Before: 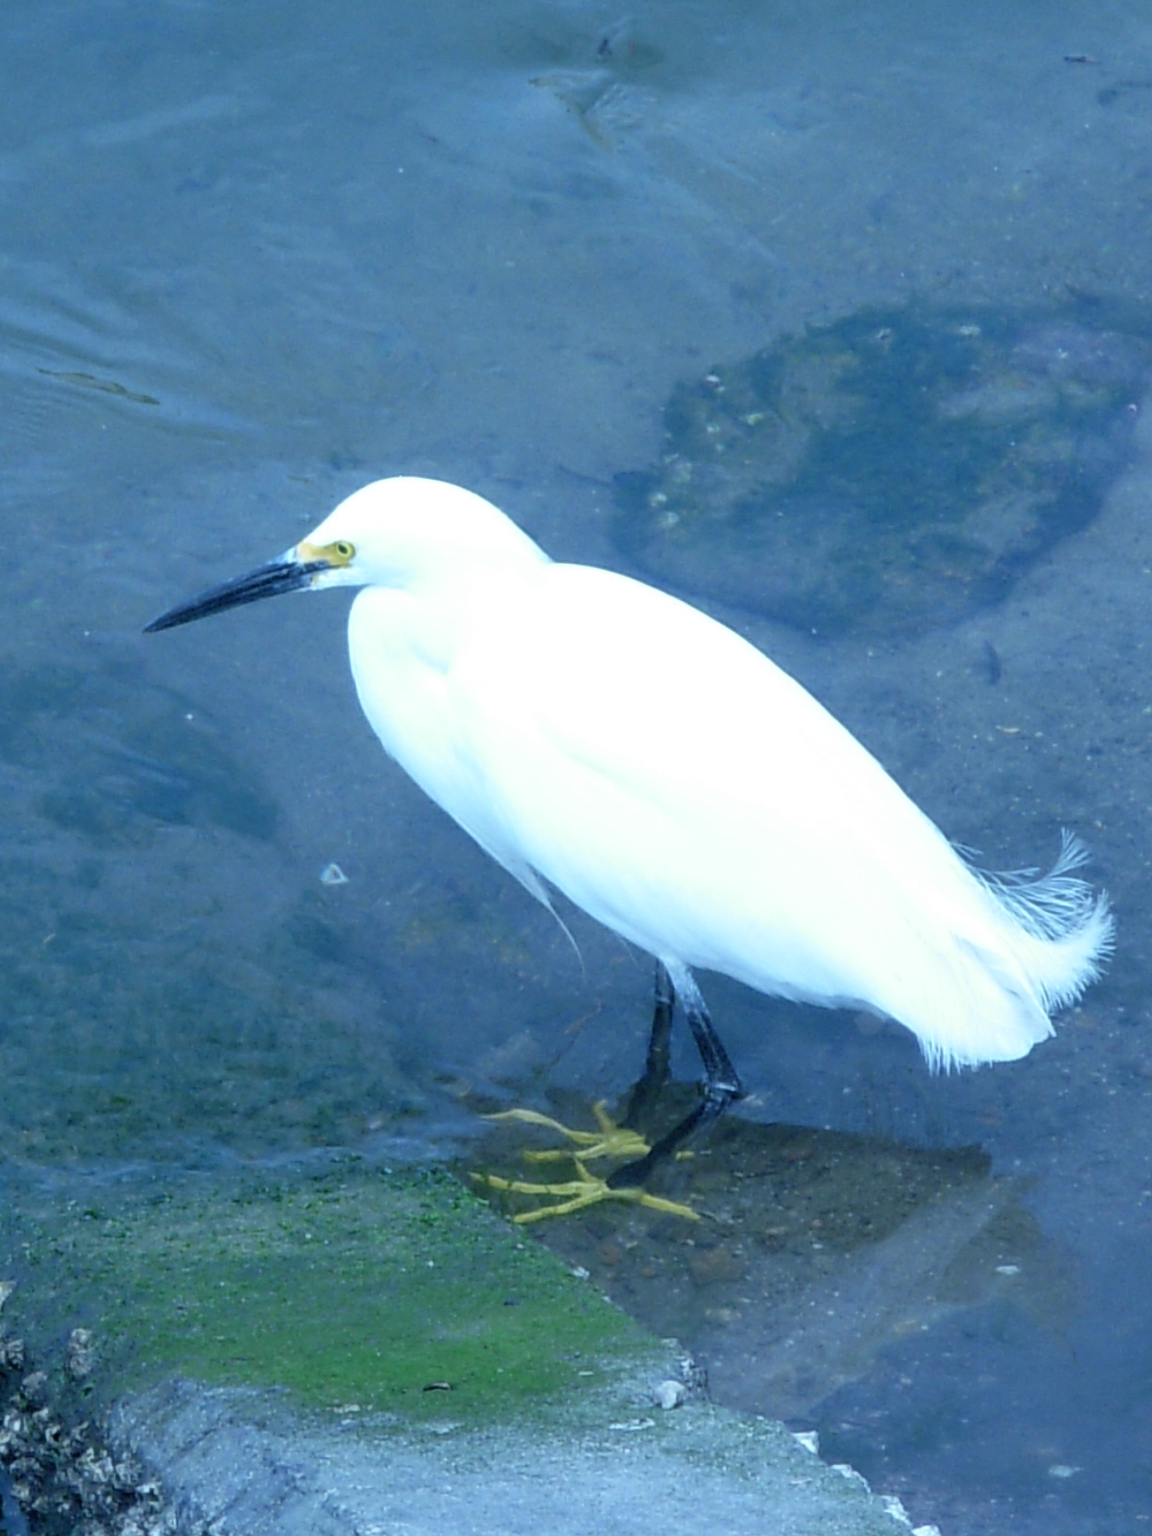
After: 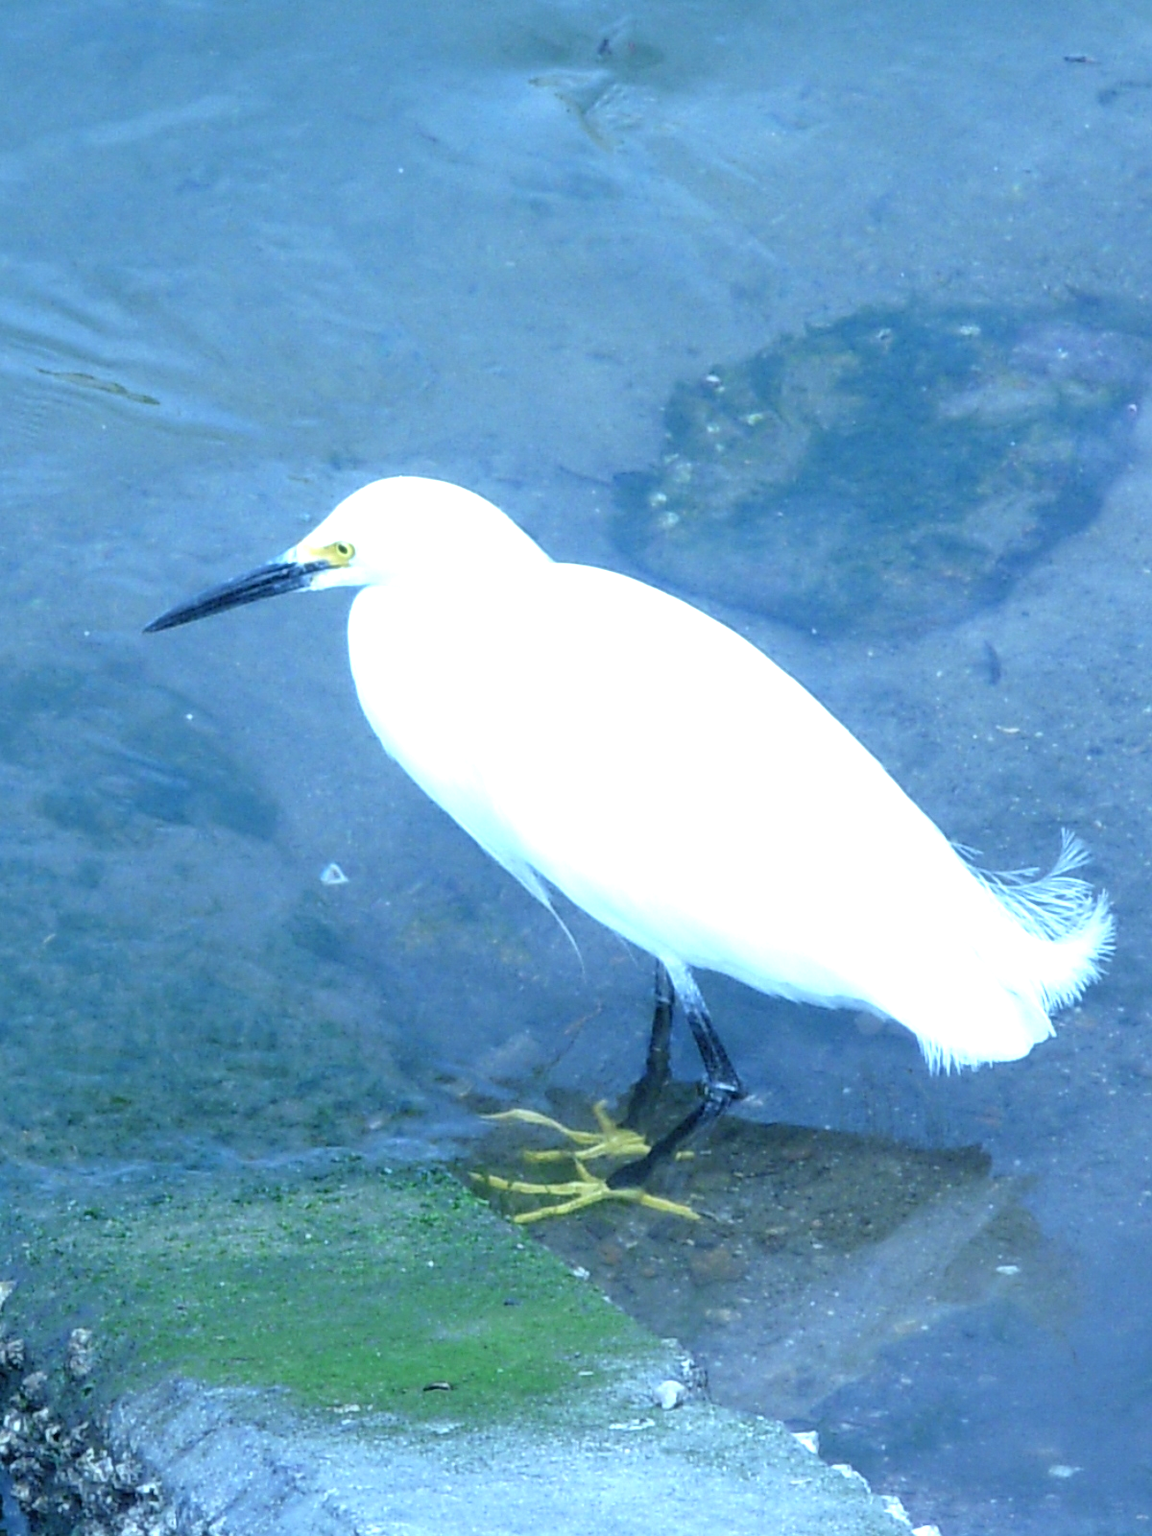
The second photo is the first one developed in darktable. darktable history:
exposure: exposure 0.746 EV, compensate exposure bias true, compensate highlight preservation false
